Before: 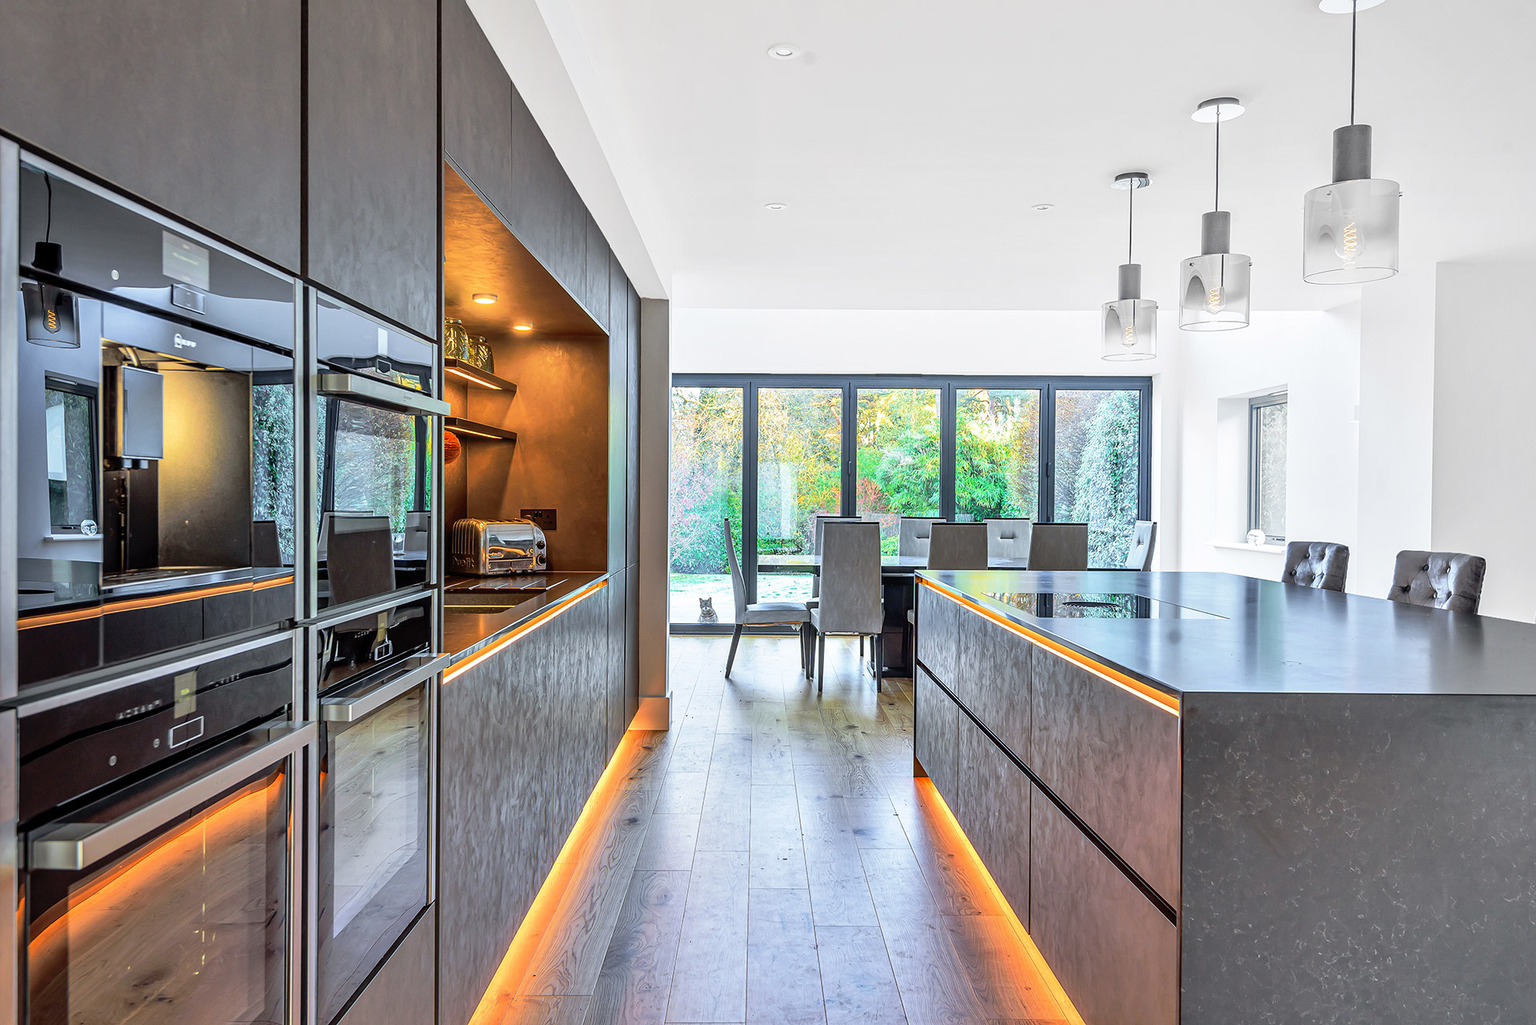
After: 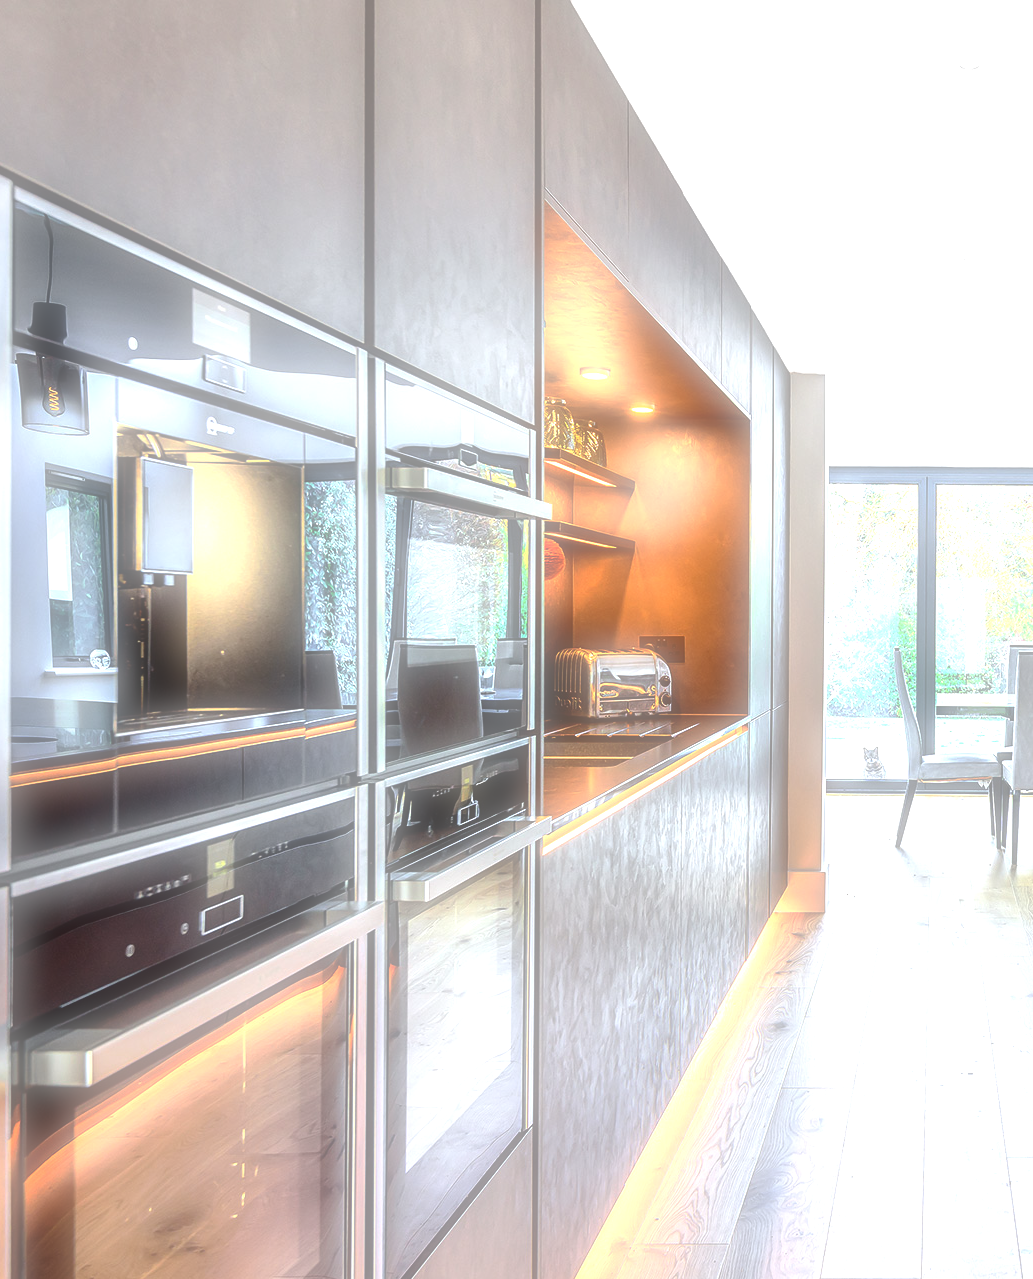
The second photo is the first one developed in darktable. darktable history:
soften: on, module defaults
exposure: black level correction 0, exposure 1.45 EV, compensate exposure bias true, compensate highlight preservation false
crop: left 0.587%, right 45.588%, bottom 0.086%
